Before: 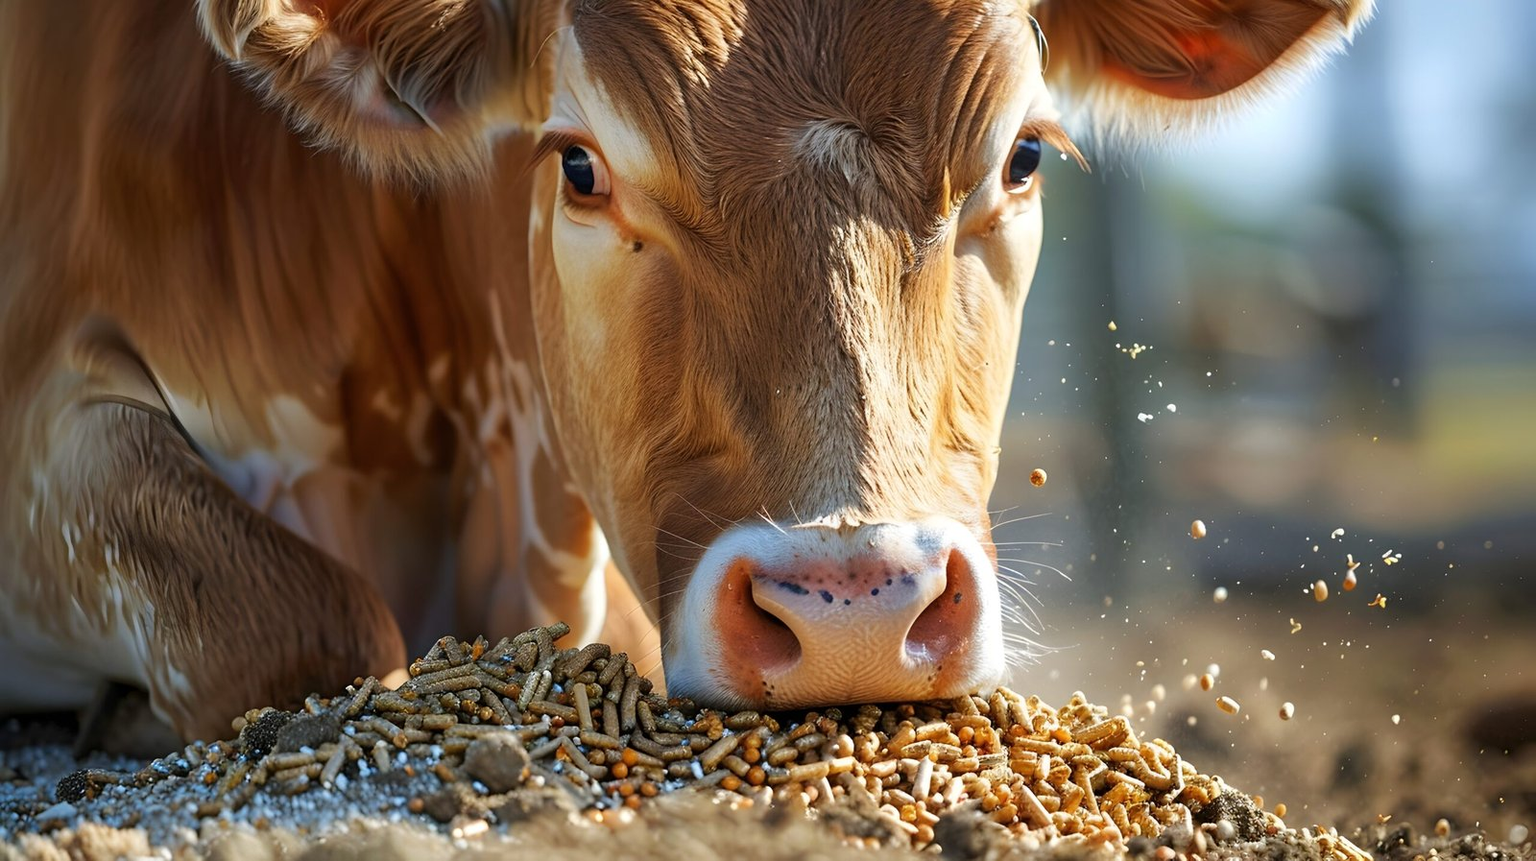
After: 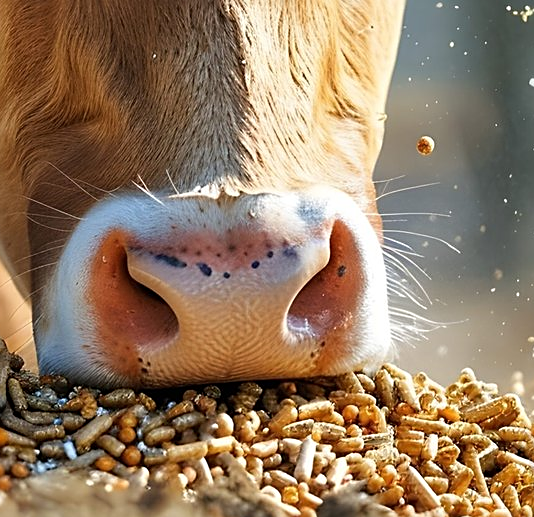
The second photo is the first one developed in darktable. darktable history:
crop: left 41.04%, top 39.247%, right 25.582%, bottom 3.113%
sharpen: on, module defaults
